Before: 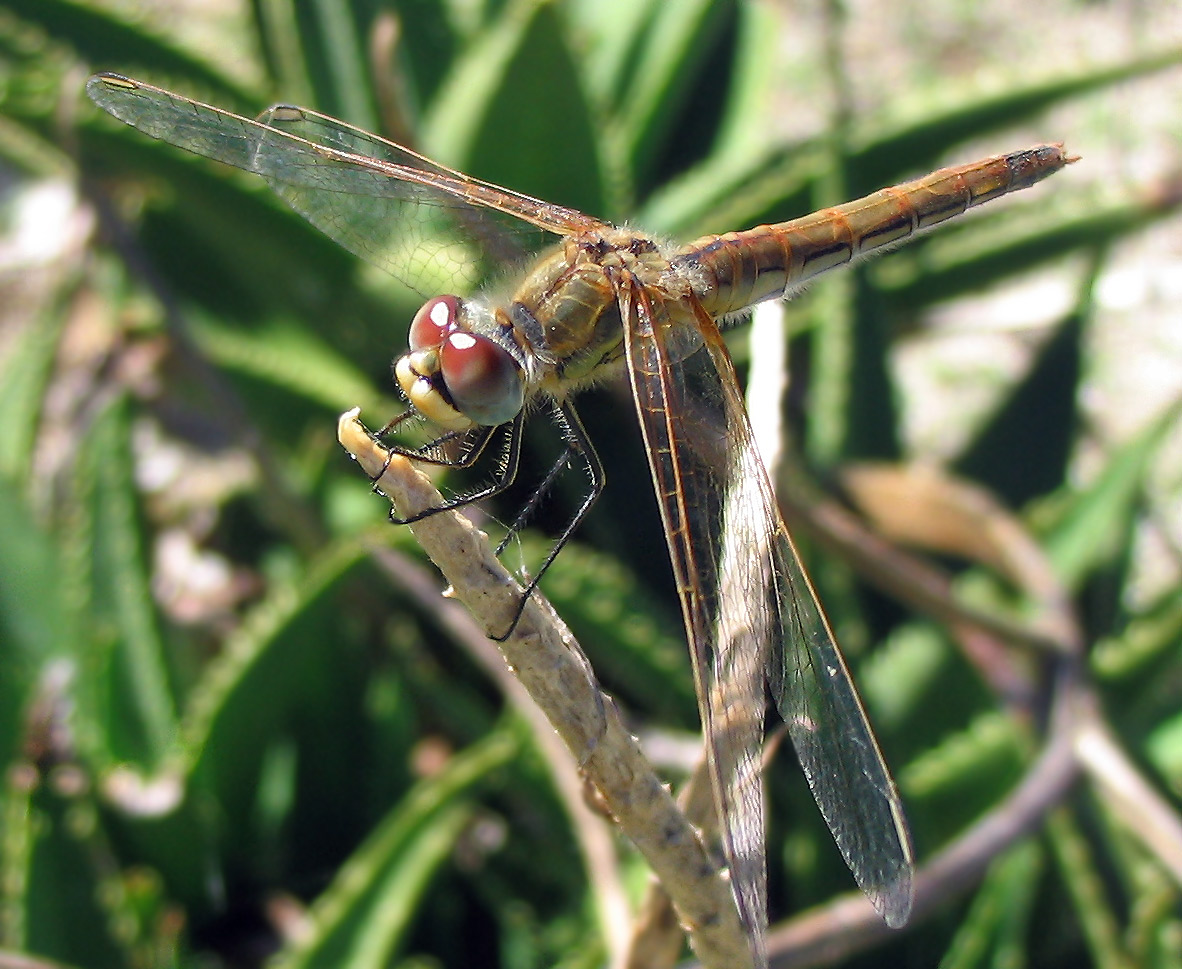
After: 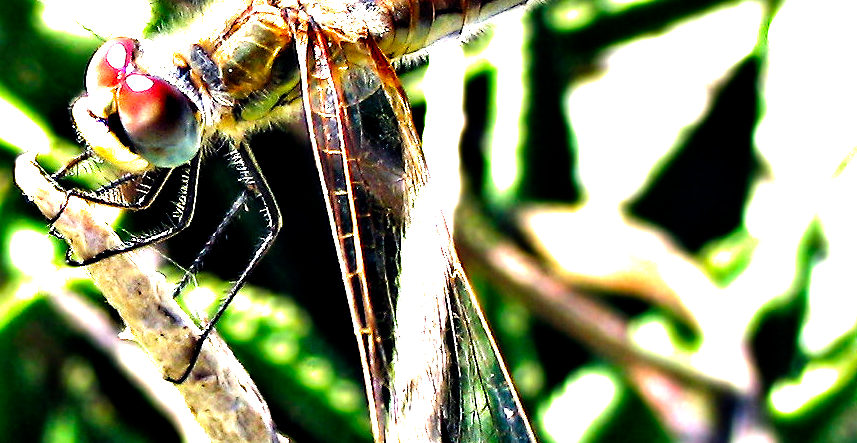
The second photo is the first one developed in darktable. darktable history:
filmic rgb: black relative exposure -8.19 EV, white relative exposure 2.22 EV, hardness 7.09, latitude 85.24%, contrast 1.69, highlights saturation mix -3.97%, shadows ↔ highlights balance -2.4%, add noise in highlights 0, preserve chrominance no, color science v3 (2019), use custom middle-gray values true, contrast in highlights soft
contrast equalizer: octaves 7, y [[0.6 ×6], [0.55 ×6], [0 ×6], [0 ×6], [0 ×6]]
crop and rotate: left 27.462%, top 26.695%, bottom 27.498%
exposure: black level correction 0, exposure 1.106 EV, compensate highlight preservation false
color correction: highlights b* -0.028
levels: white 99.93%
